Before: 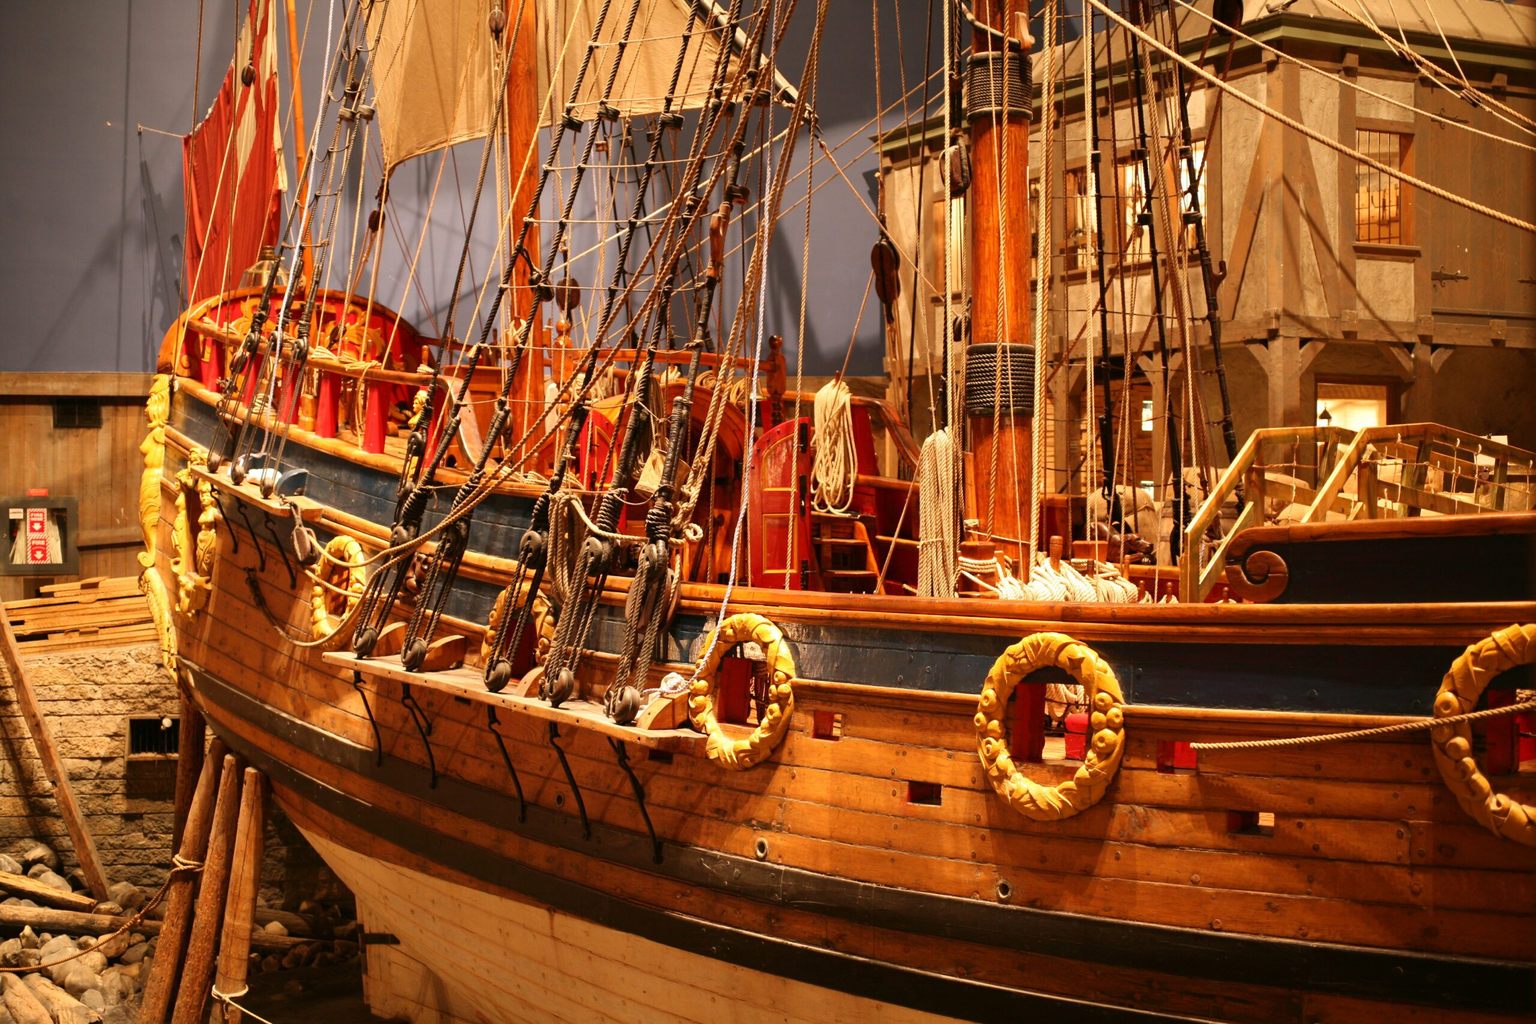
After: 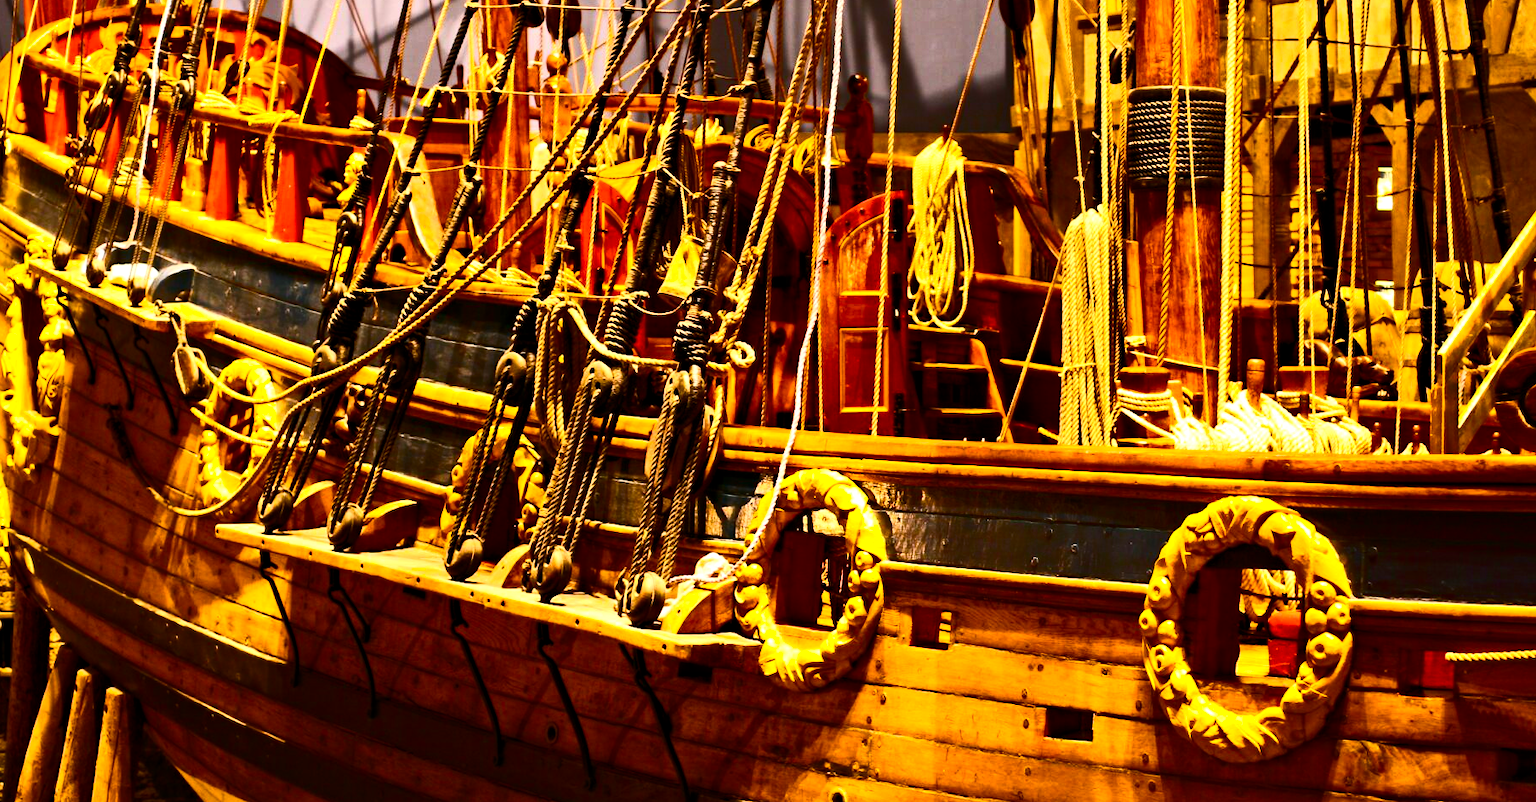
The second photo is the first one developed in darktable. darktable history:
crop: left 11.123%, top 27.61%, right 18.3%, bottom 17.034%
contrast equalizer: y [[0.5, 0.5, 0.544, 0.569, 0.5, 0.5], [0.5 ×6], [0.5 ×6], [0 ×6], [0 ×6]]
color balance rgb: linear chroma grading › global chroma 9%, perceptual saturation grading › global saturation 36%, perceptual saturation grading › shadows 35%, perceptual brilliance grading › global brilliance 15%, perceptual brilliance grading › shadows -35%, global vibrance 15%
contrast brightness saturation: contrast 0.39, brightness 0.1
